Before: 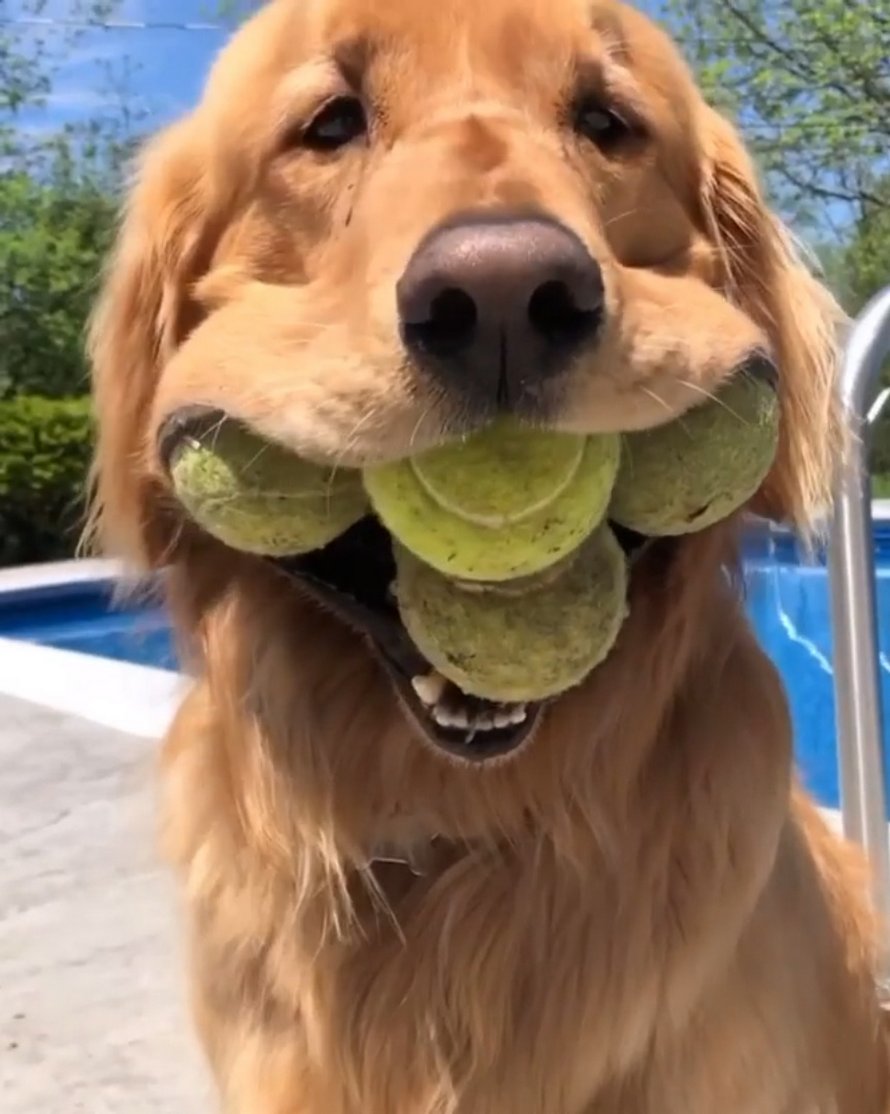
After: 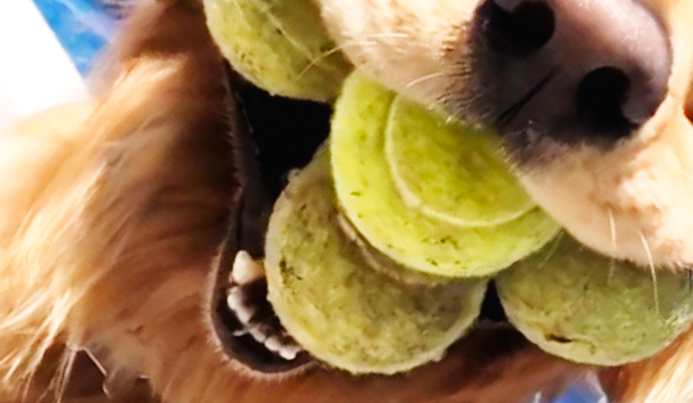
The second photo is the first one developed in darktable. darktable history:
base curve: curves: ch0 [(0, 0.003) (0.001, 0.002) (0.006, 0.004) (0.02, 0.022) (0.048, 0.086) (0.094, 0.234) (0.162, 0.431) (0.258, 0.629) (0.385, 0.8) (0.548, 0.918) (0.751, 0.988) (1, 1)], preserve colors none
crop and rotate: angle -45.65°, top 16.38%, right 0.999%, bottom 11.605%
